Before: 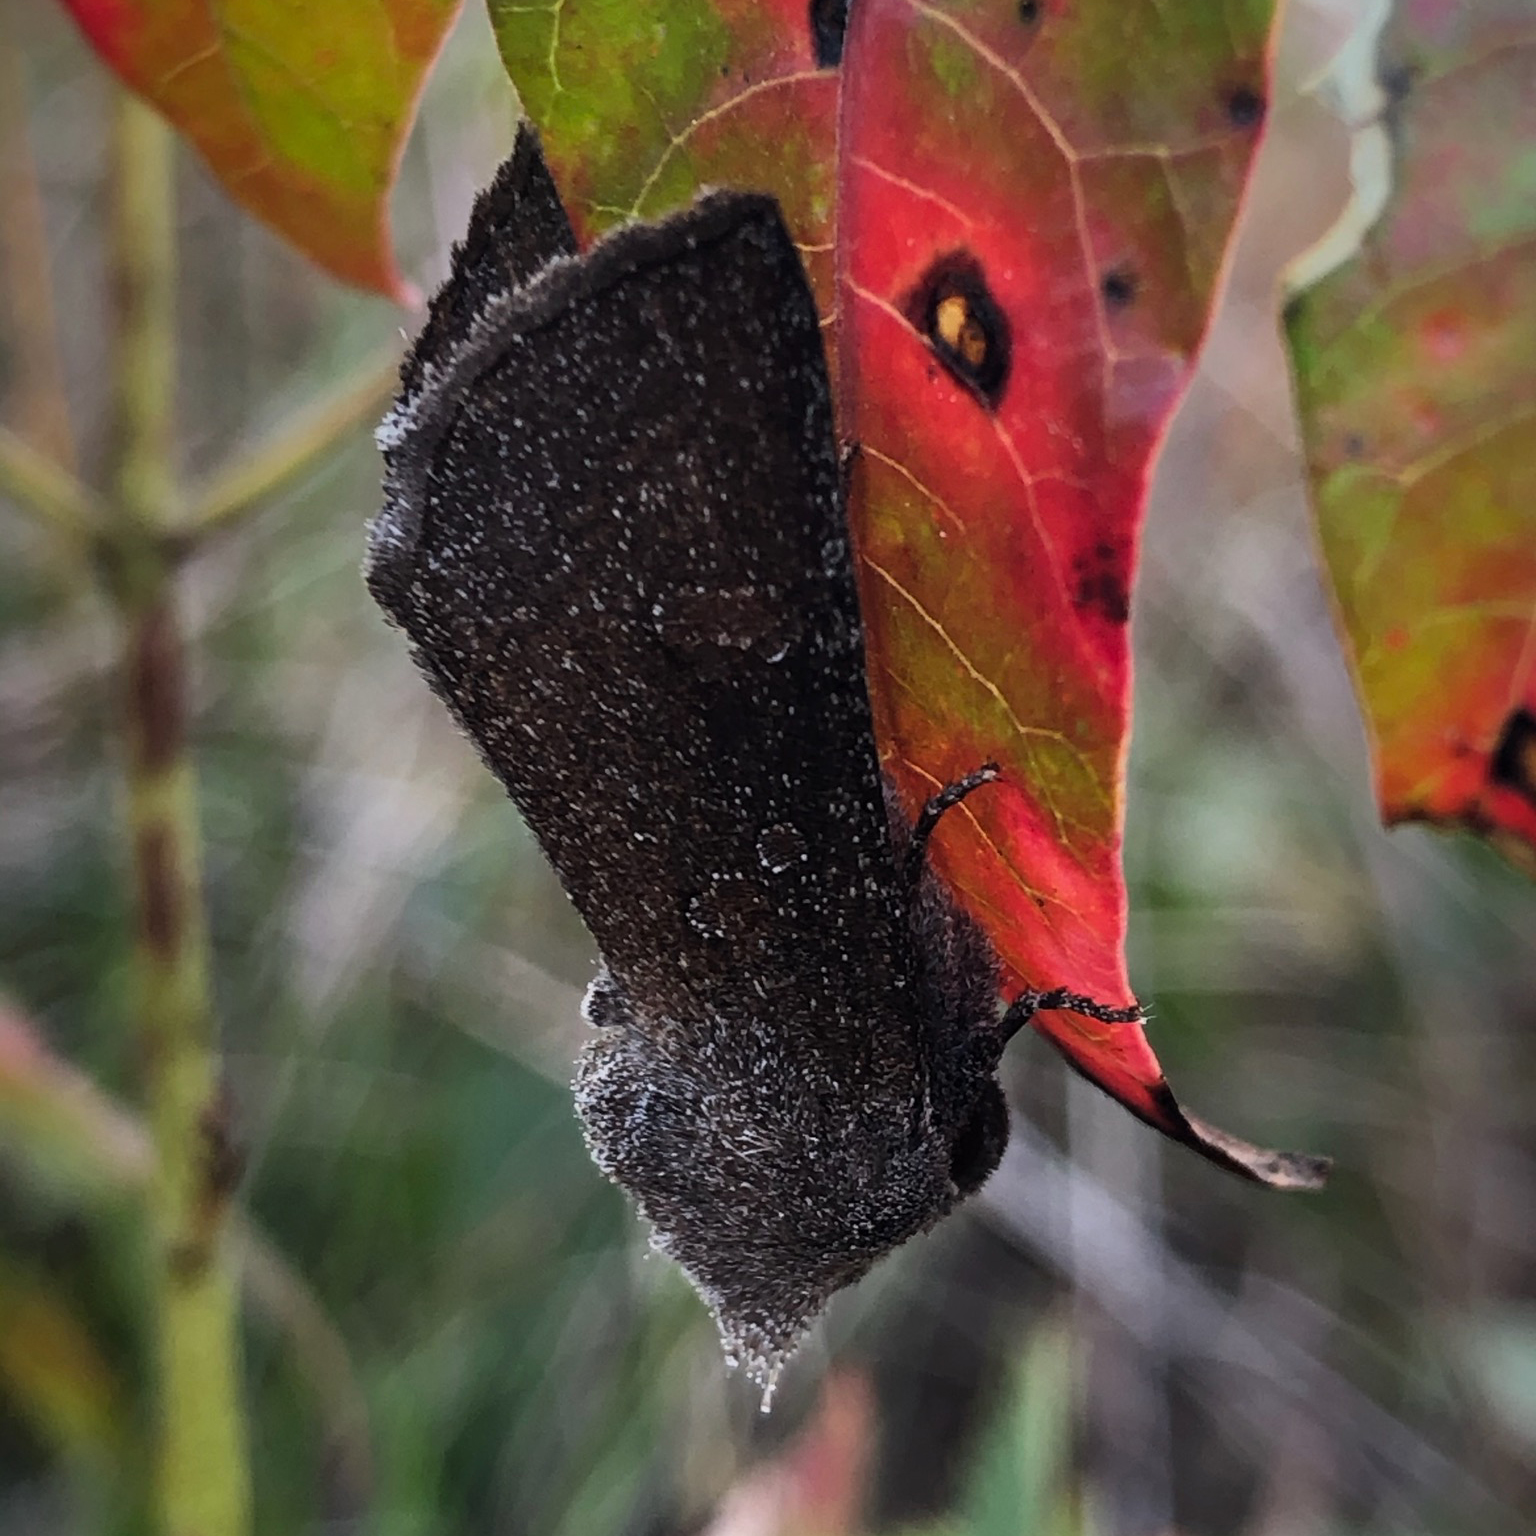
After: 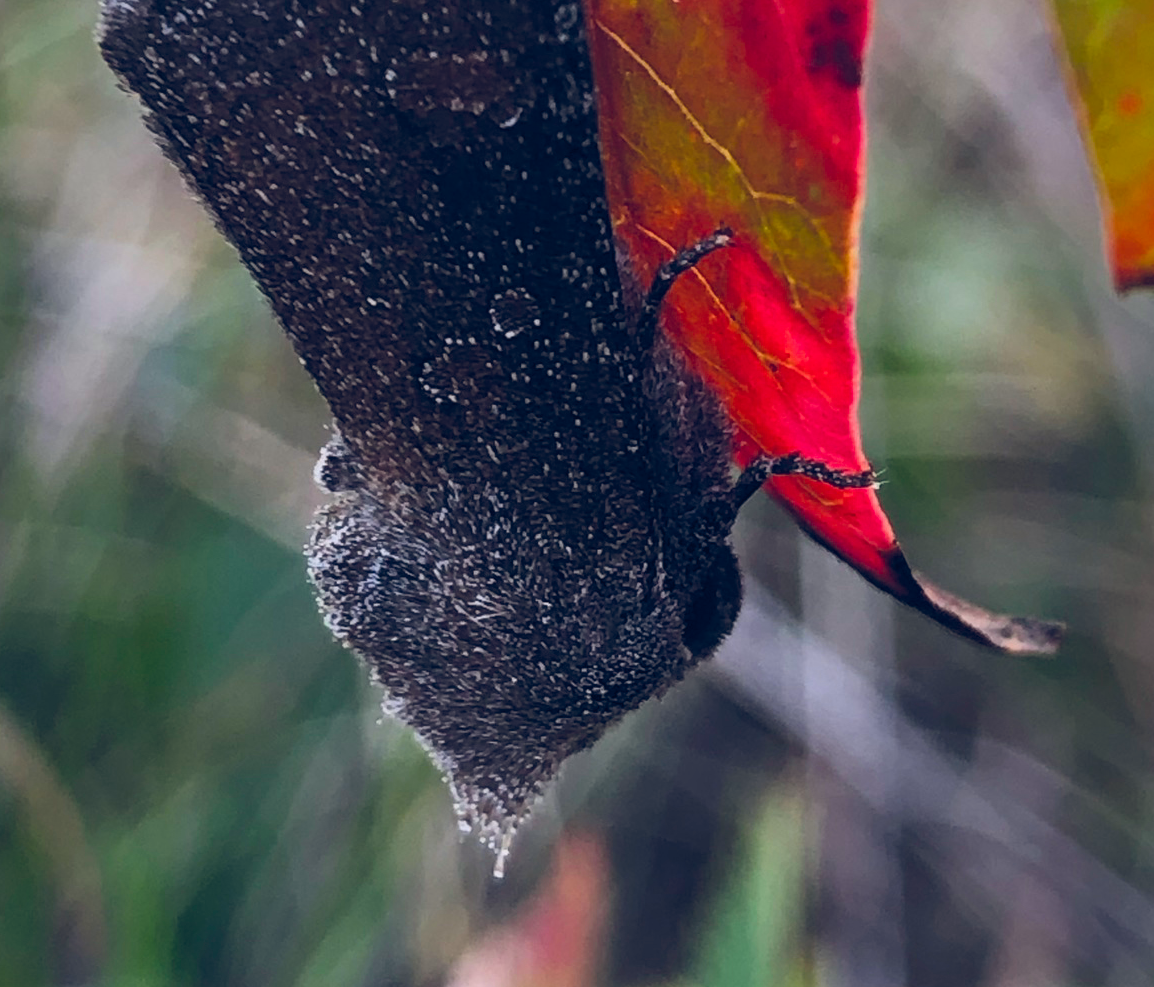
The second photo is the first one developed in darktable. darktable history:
color balance rgb: global offset › luminance 0.423%, global offset › chroma 0.21%, global offset › hue 254.4°, perceptual saturation grading › global saturation 39.186%, global vibrance 9.977%
crop and rotate: left 17.434%, top 34.832%, right 7.401%, bottom 0.887%
